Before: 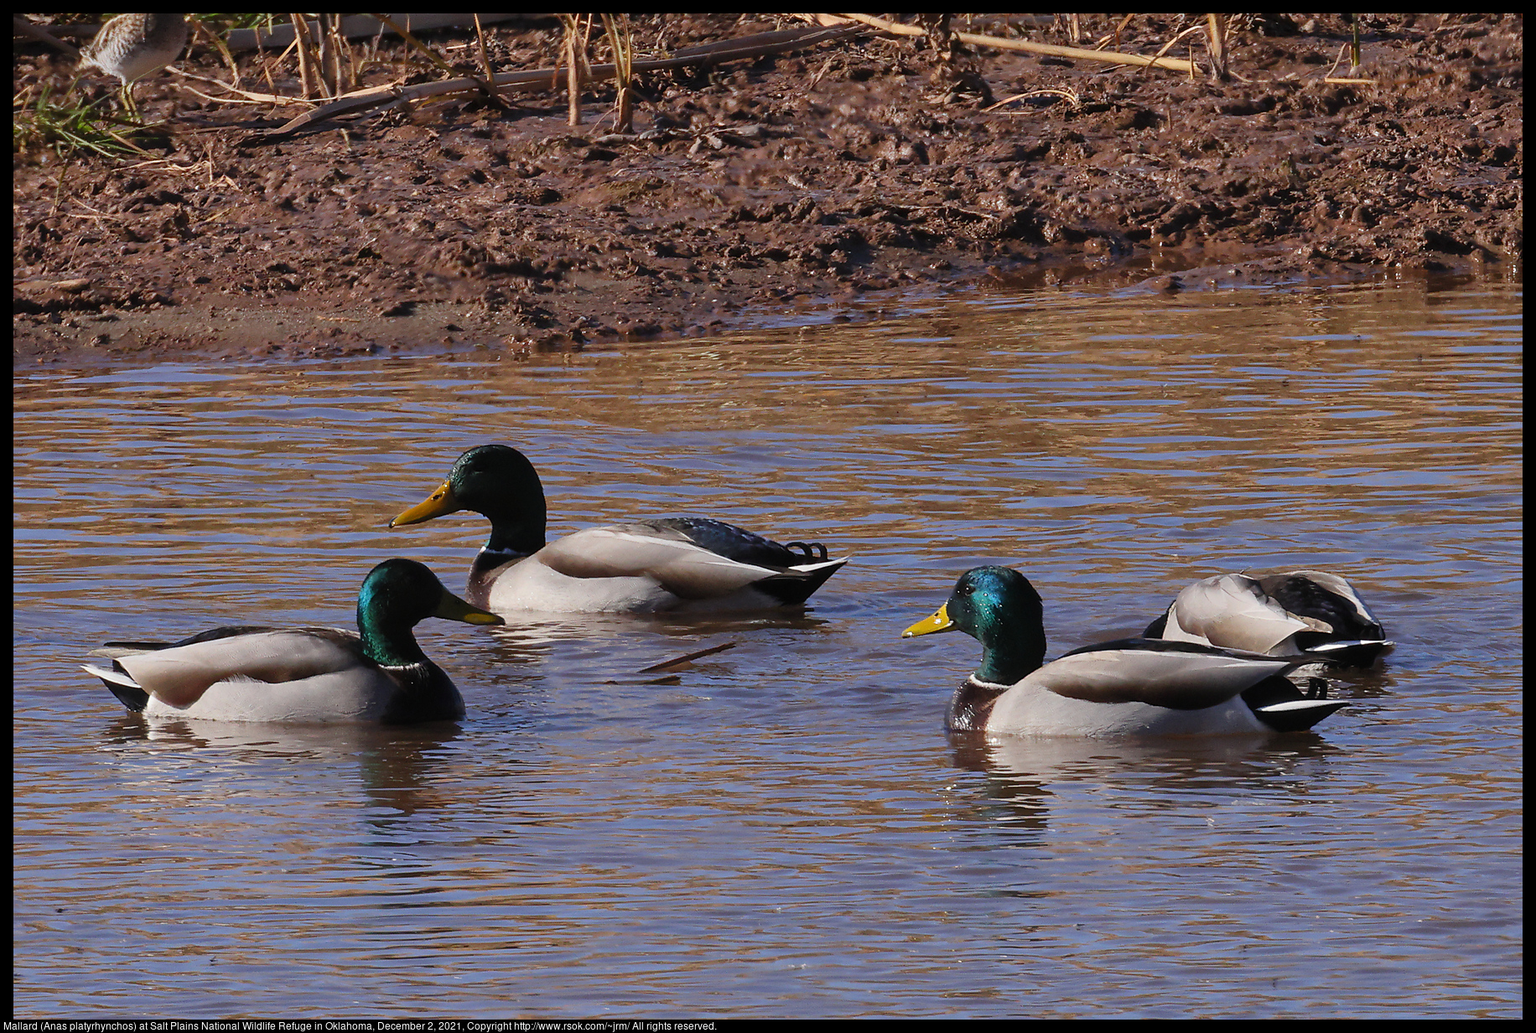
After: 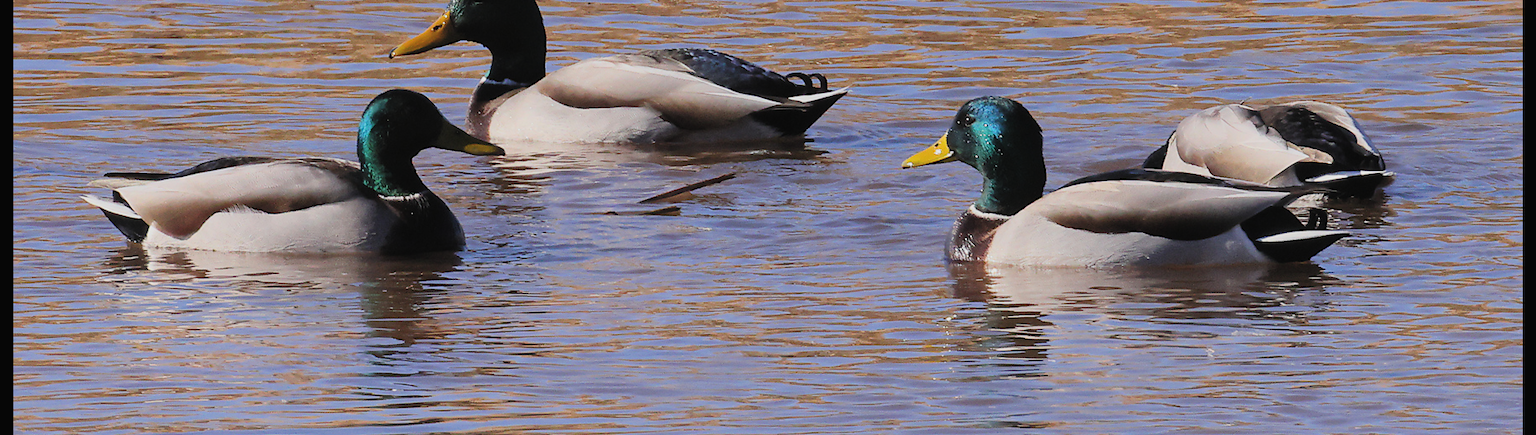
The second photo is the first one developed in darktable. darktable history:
filmic rgb: black relative exposure -7.47 EV, white relative exposure 4.83 EV, hardness 3.4, color science v6 (2022)
exposure: black level correction -0.005, exposure 0.625 EV, compensate highlight preservation false
crop: top 45.466%, bottom 12.272%
